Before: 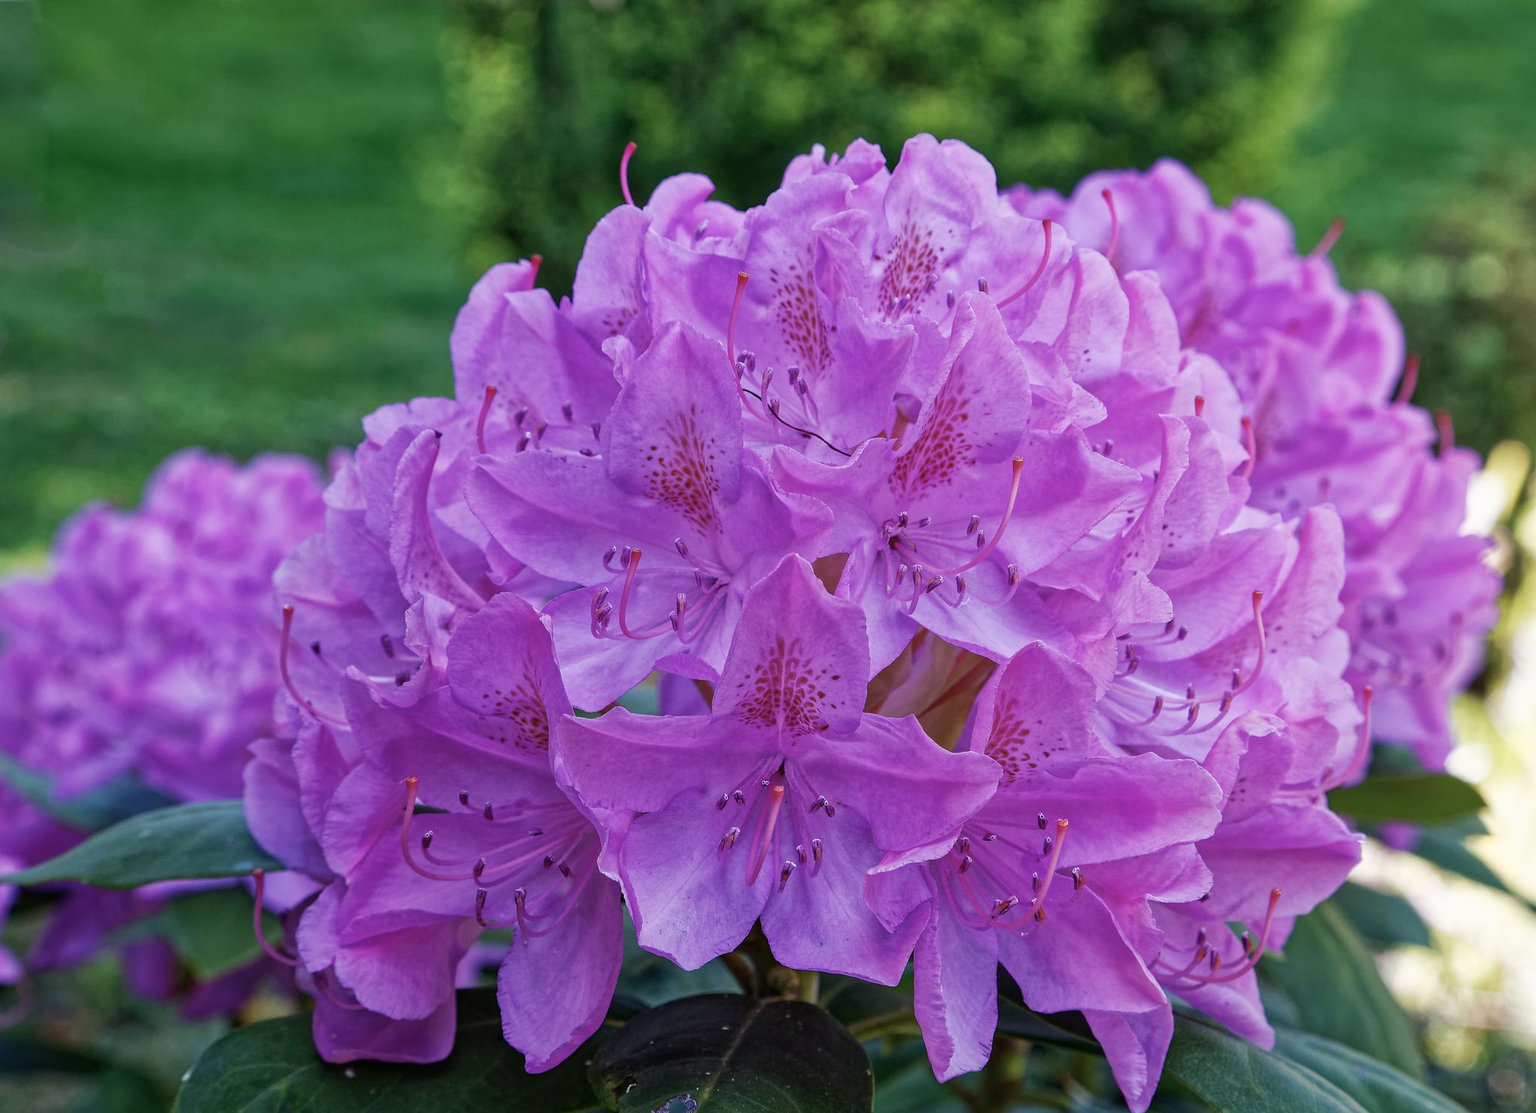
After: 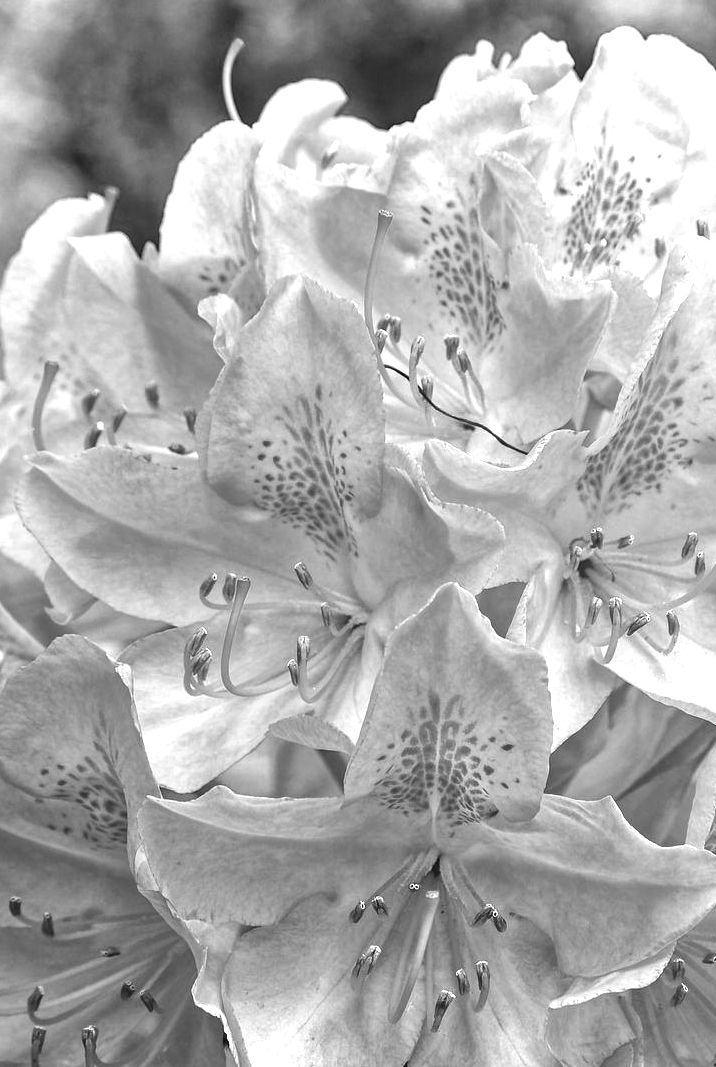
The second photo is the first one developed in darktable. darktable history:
monochrome: a 16.06, b 15.48, size 1
tone equalizer: on, module defaults
exposure: black level correction 0, exposure 1.741 EV, compensate exposure bias true, compensate highlight preservation false
crop and rotate: left 29.476%, top 10.214%, right 35.32%, bottom 17.333%
color correction: highlights a* 12.23, highlights b* 5.41
levels: levels [0.044, 0.475, 0.791]
color balance rgb: shadows lift › chroma 1%, shadows lift › hue 113°, highlights gain › chroma 0.2%, highlights gain › hue 333°, perceptual saturation grading › global saturation 20%, perceptual saturation grading › highlights -50%, perceptual saturation grading › shadows 25%, contrast -30%
